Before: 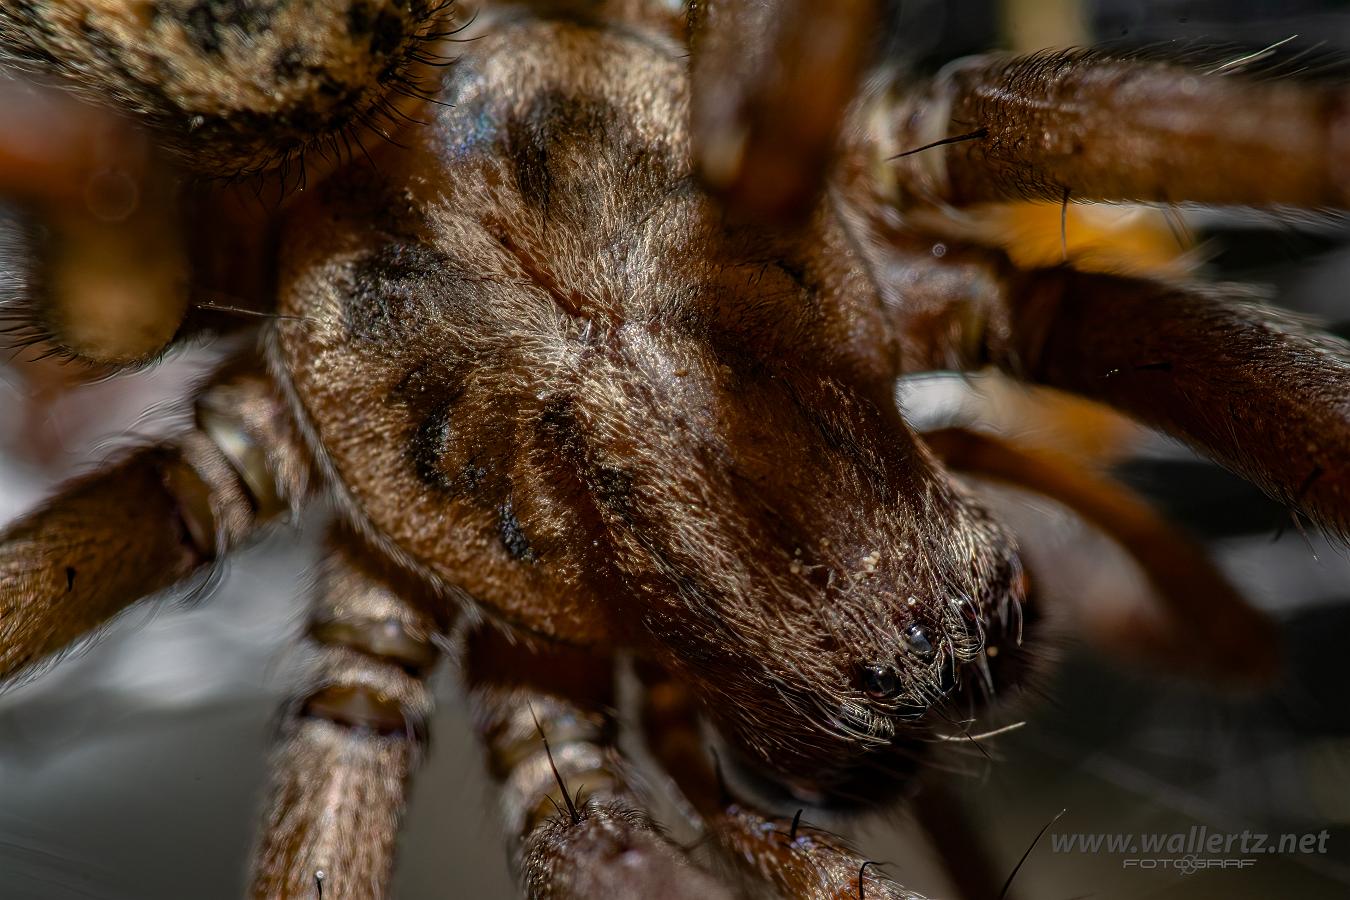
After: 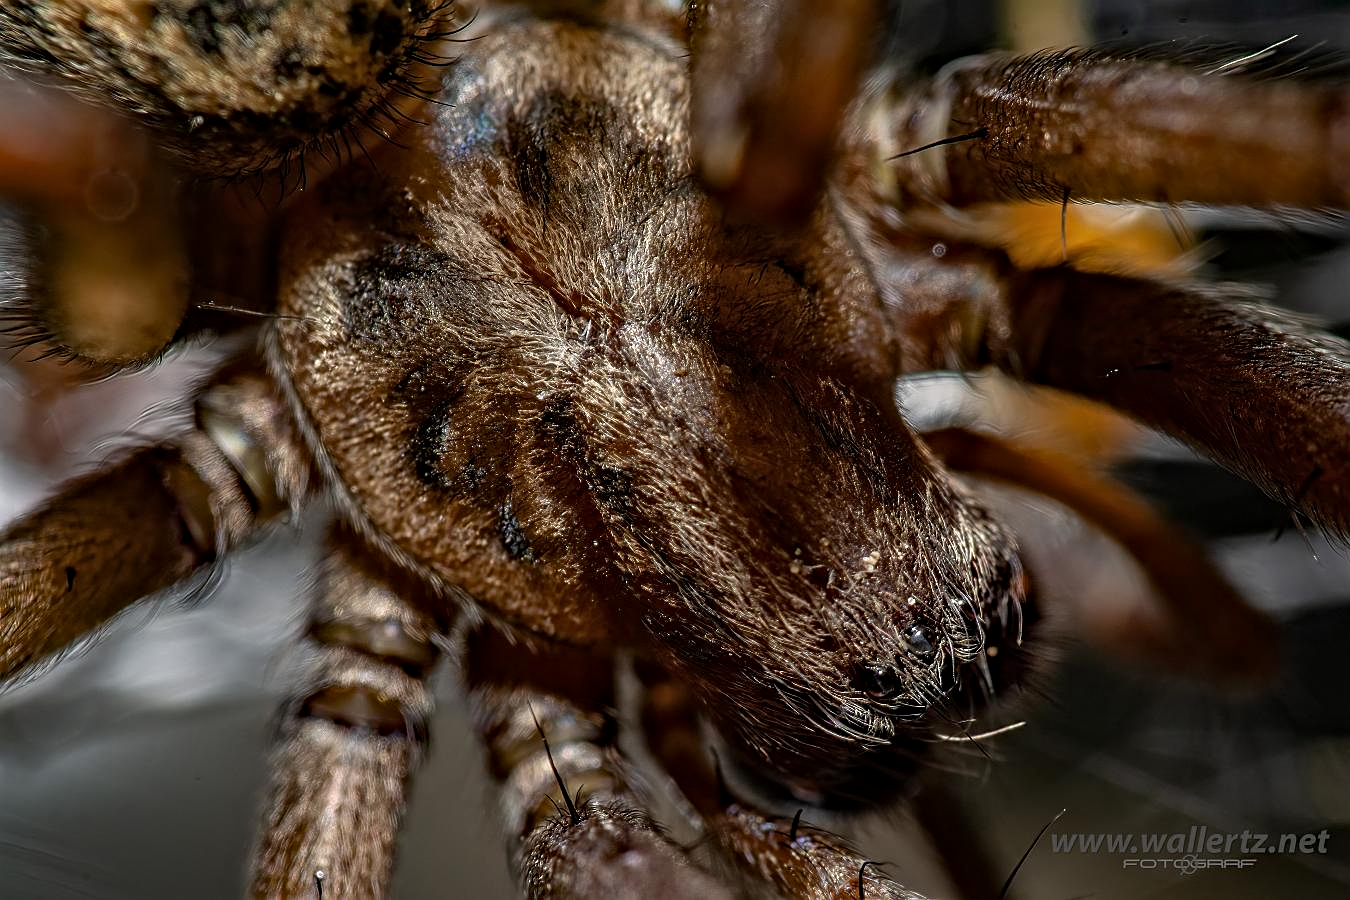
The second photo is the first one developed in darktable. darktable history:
contrast equalizer: y [[0.5, 0.5, 0.544, 0.569, 0.5, 0.5], [0.5 ×6], [0.5 ×6], [0 ×6], [0 ×6]]
sharpen: on, module defaults
